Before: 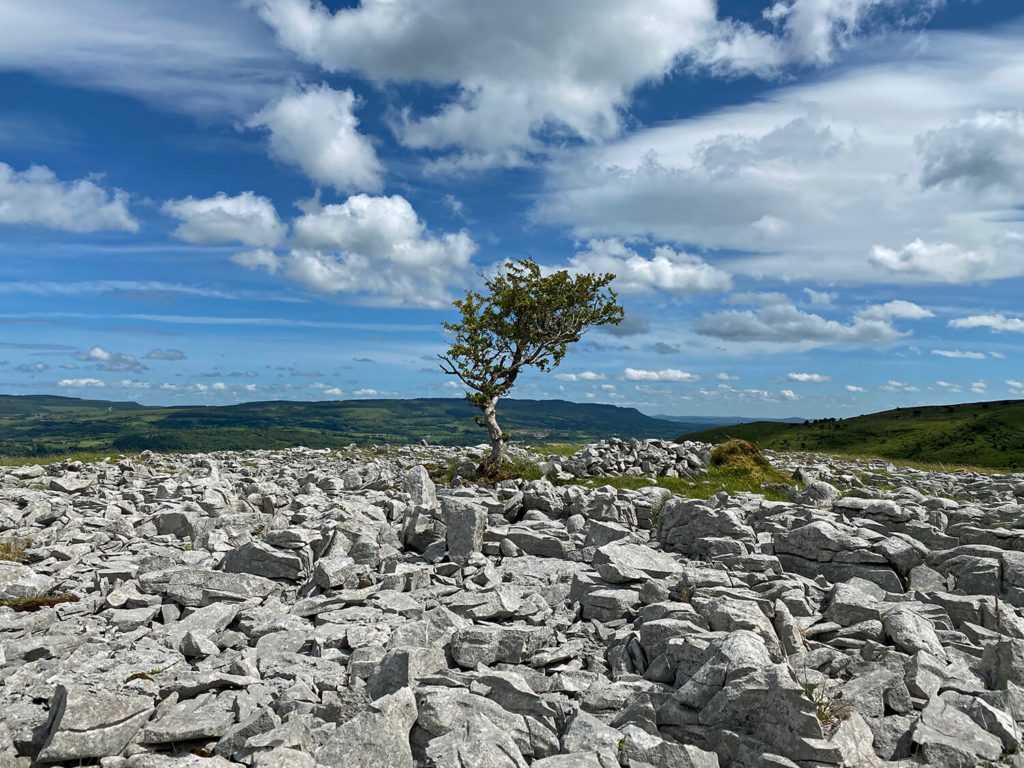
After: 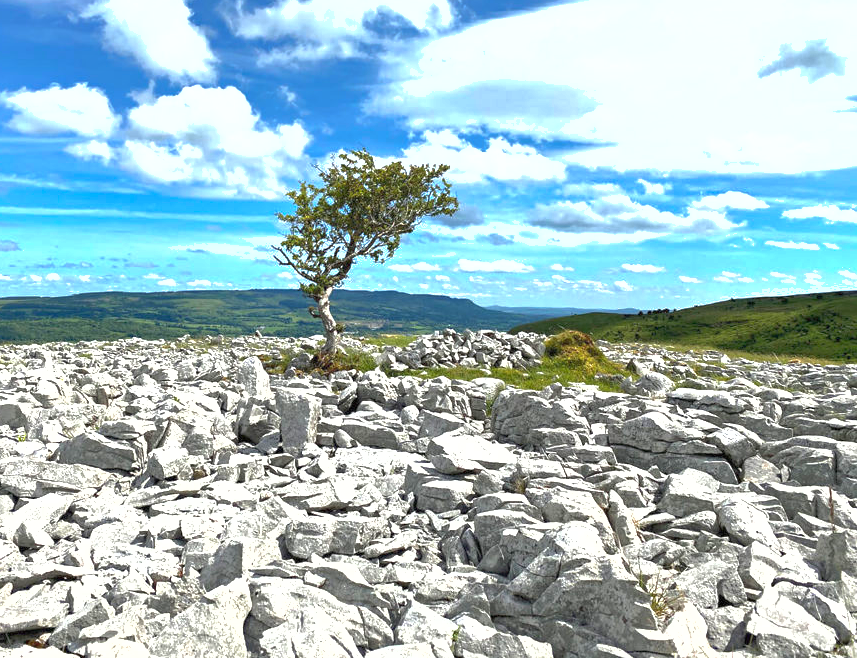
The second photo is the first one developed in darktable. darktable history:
exposure: black level correction 0, exposure 1.405 EV, compensate highlight preservation false
shadows and highlights: on, module defaults
crop: left 16.307%, top 14.291%
